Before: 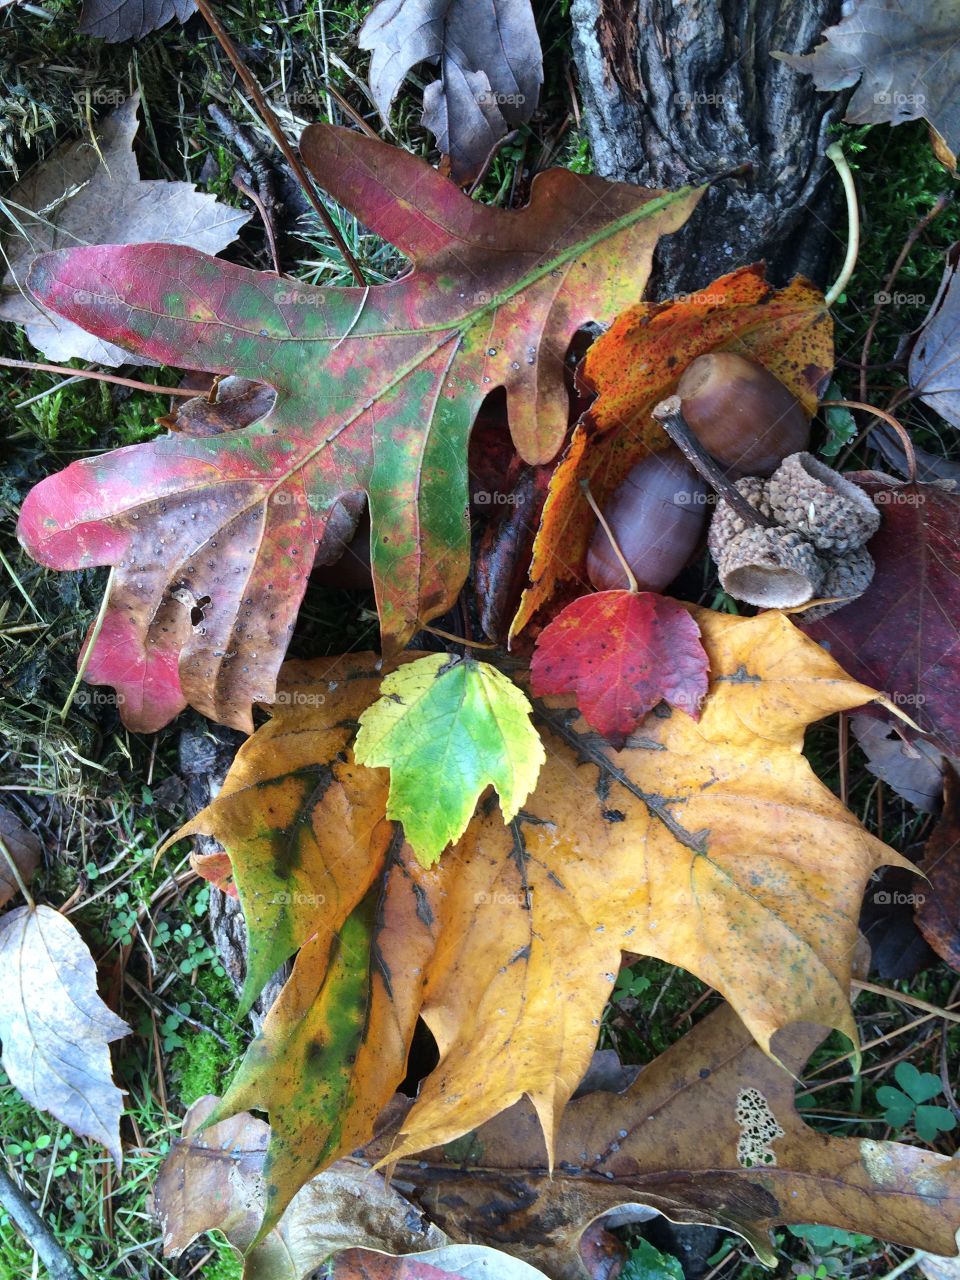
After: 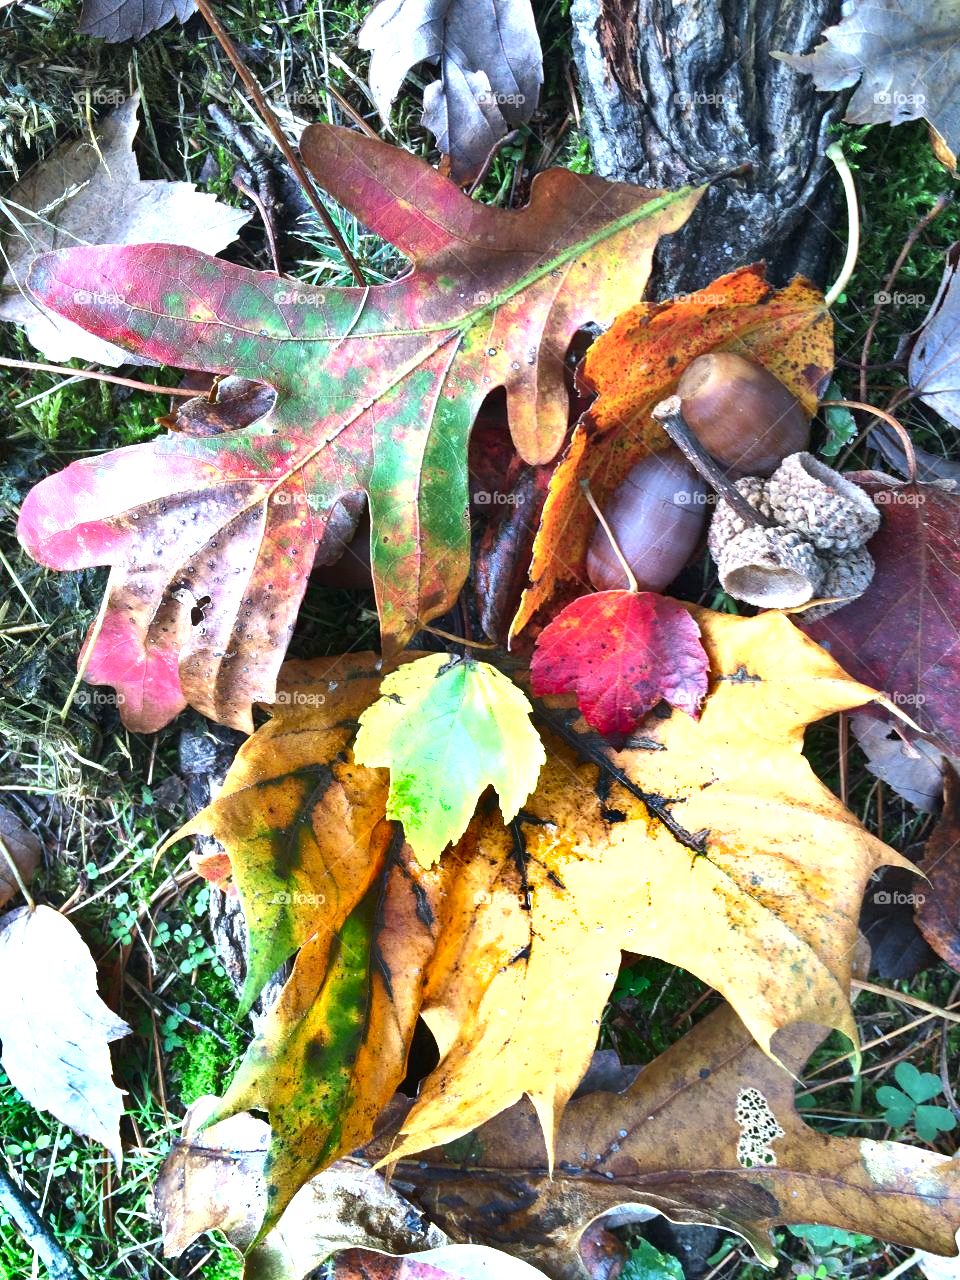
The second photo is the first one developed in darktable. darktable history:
exposure: black level correction 0, exposure 1.199 EV, compensate highlight preservation false
shadows and highlights: white point adjustment 0.107, highlights -69.93, soften with gaussian
